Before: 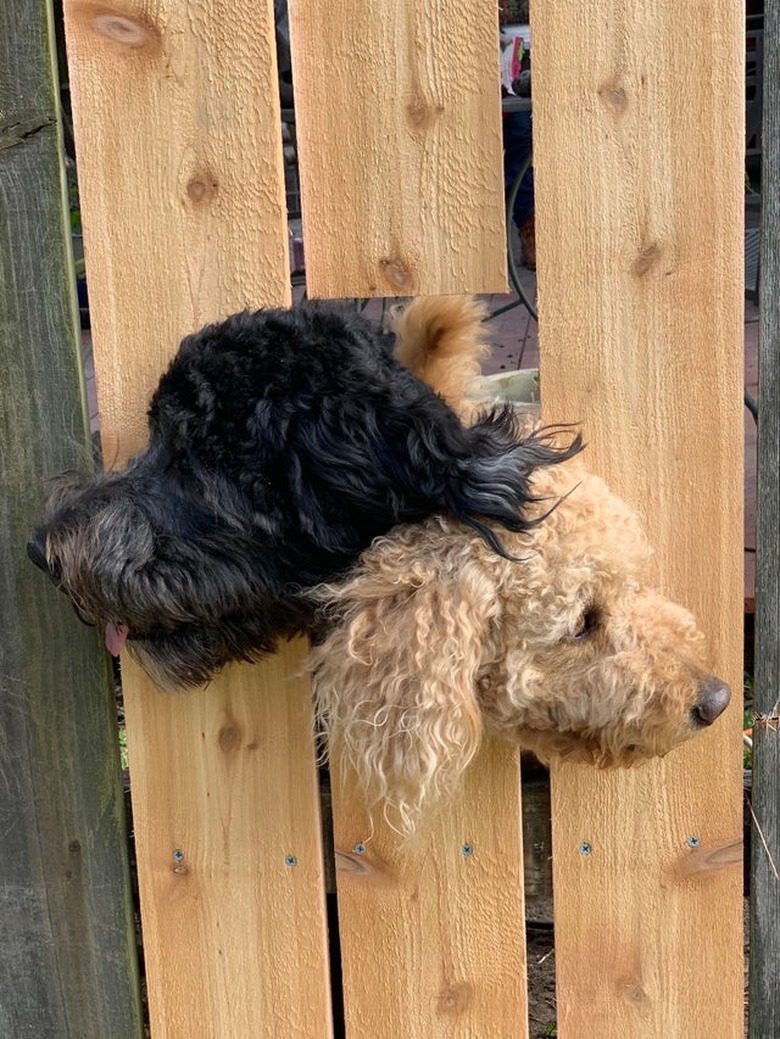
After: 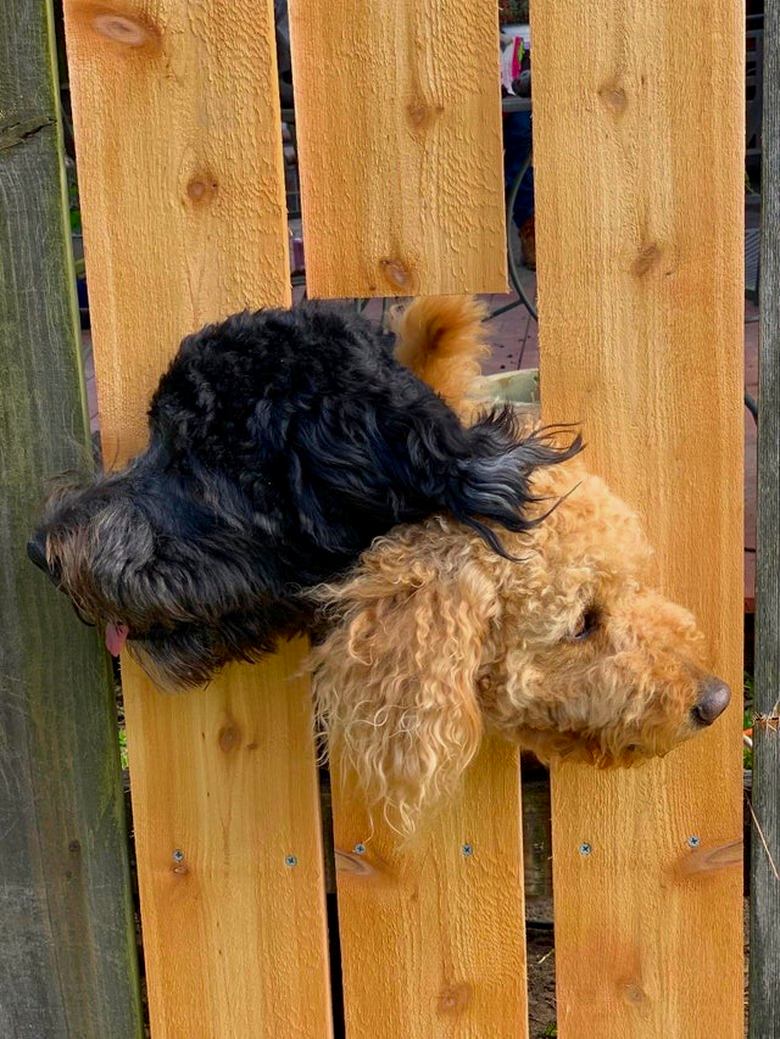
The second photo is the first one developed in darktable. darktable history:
exposure: black level correction 0.001, compensate exposure bias true, compensate highlight preservation false
color zones: curves: ch0 [(0, 0.425) (0.143, 0.422) (0.286, 0.42) (0.429, 0.419) (0.571, 0.419) (0.714, 0.42) (0.857, 0.422) (1, 0.425)]; ch1 [(0, 0.666) (0.143, 0.669) (0.286, 0.671) (0.429, 0.67) (0.571, 0.67) (0.714, 0.67) (0.857, 0.67) (1, 0.666)]
color correction: highlights a* 0.636, highlights b* 2.86, saturation 1.08
